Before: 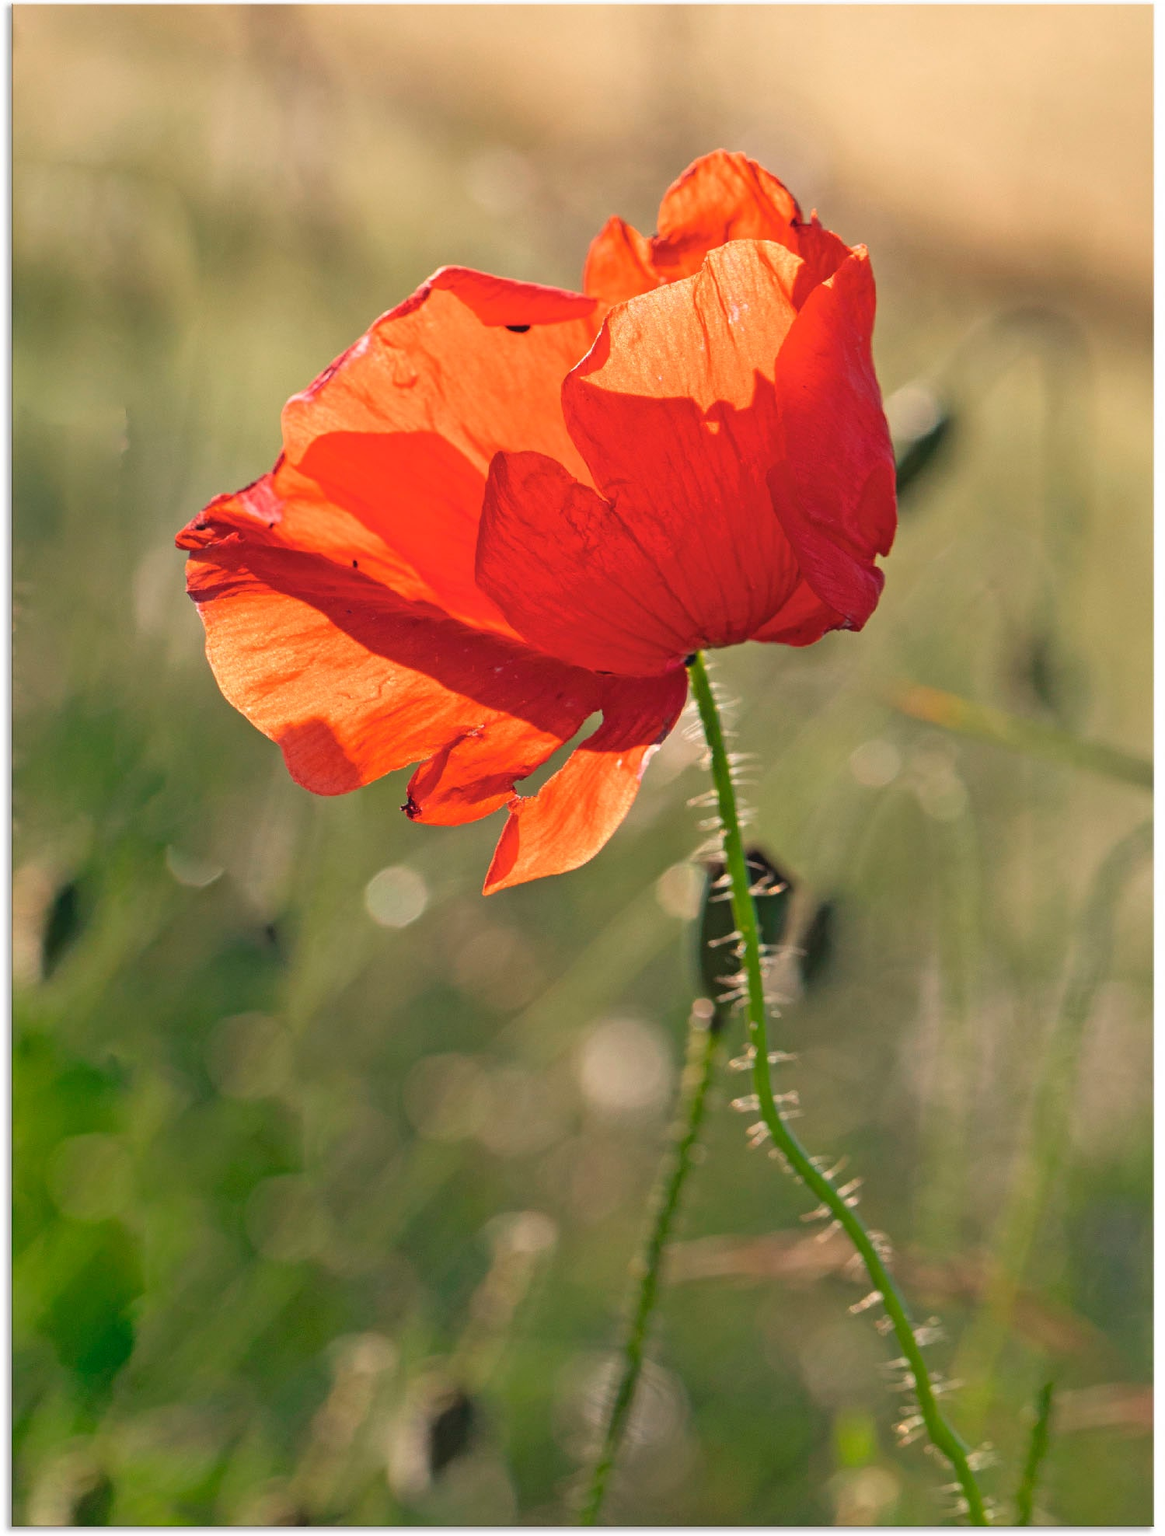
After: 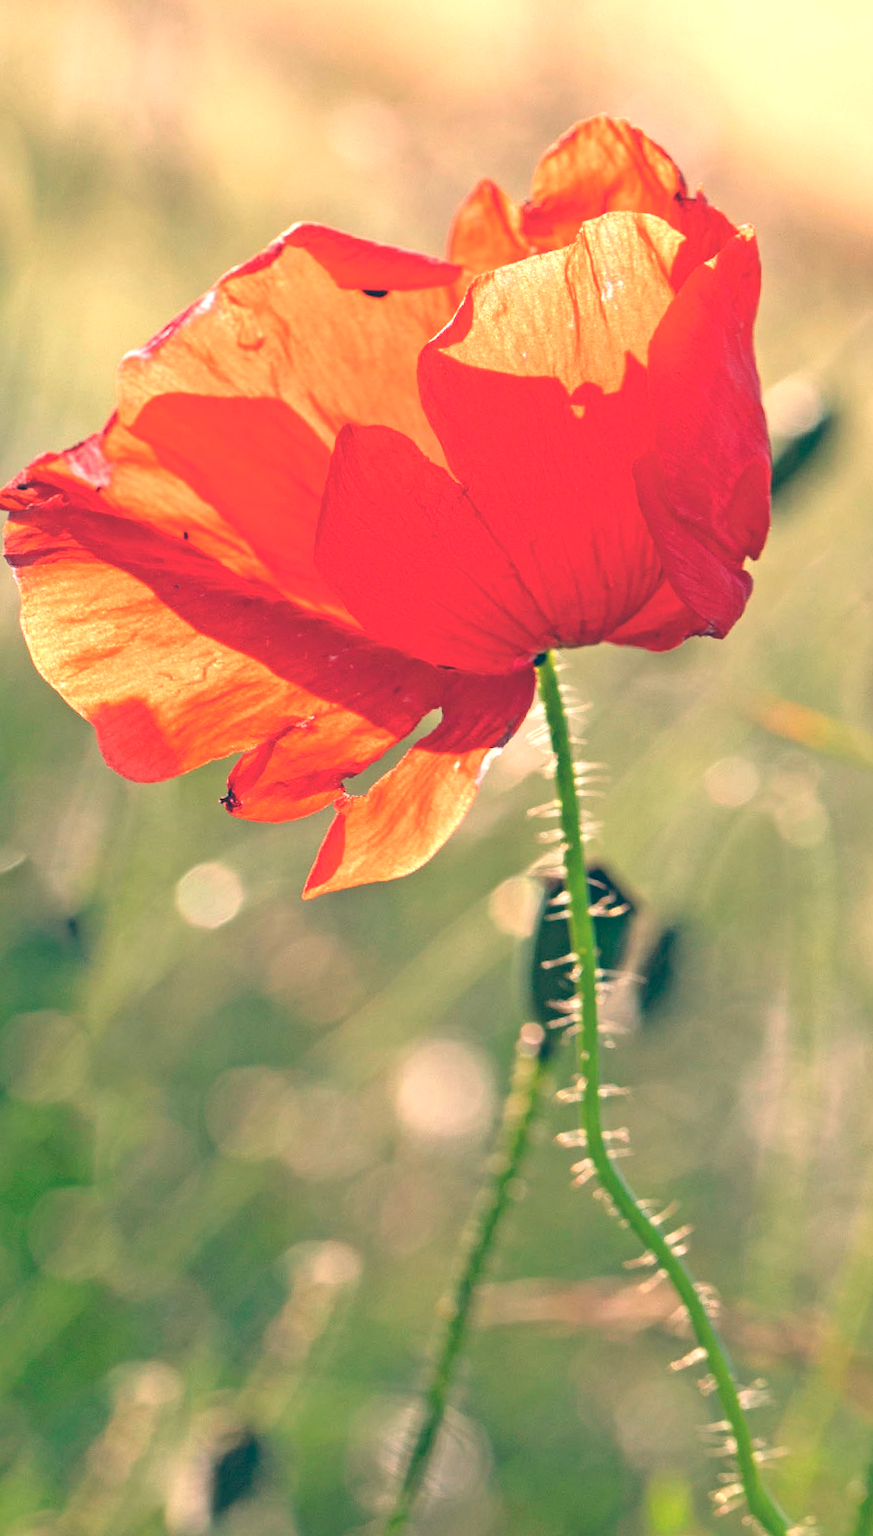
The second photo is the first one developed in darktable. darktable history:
crop and rotate: angle -3.27°, left 14.277%, top 0.028%, right 10.766%, bottom 0.028%
color balance: lift [1.006, 0.985, 1.002, 1.015], gamma [1, 0.953, 1.008, 1.047], gain [1.076, 1.13, 1.004, 0.87]
white balance: red 0.976, blue 1.04
exposure: exposure 0.74 EV, compensate highlight preservation false
